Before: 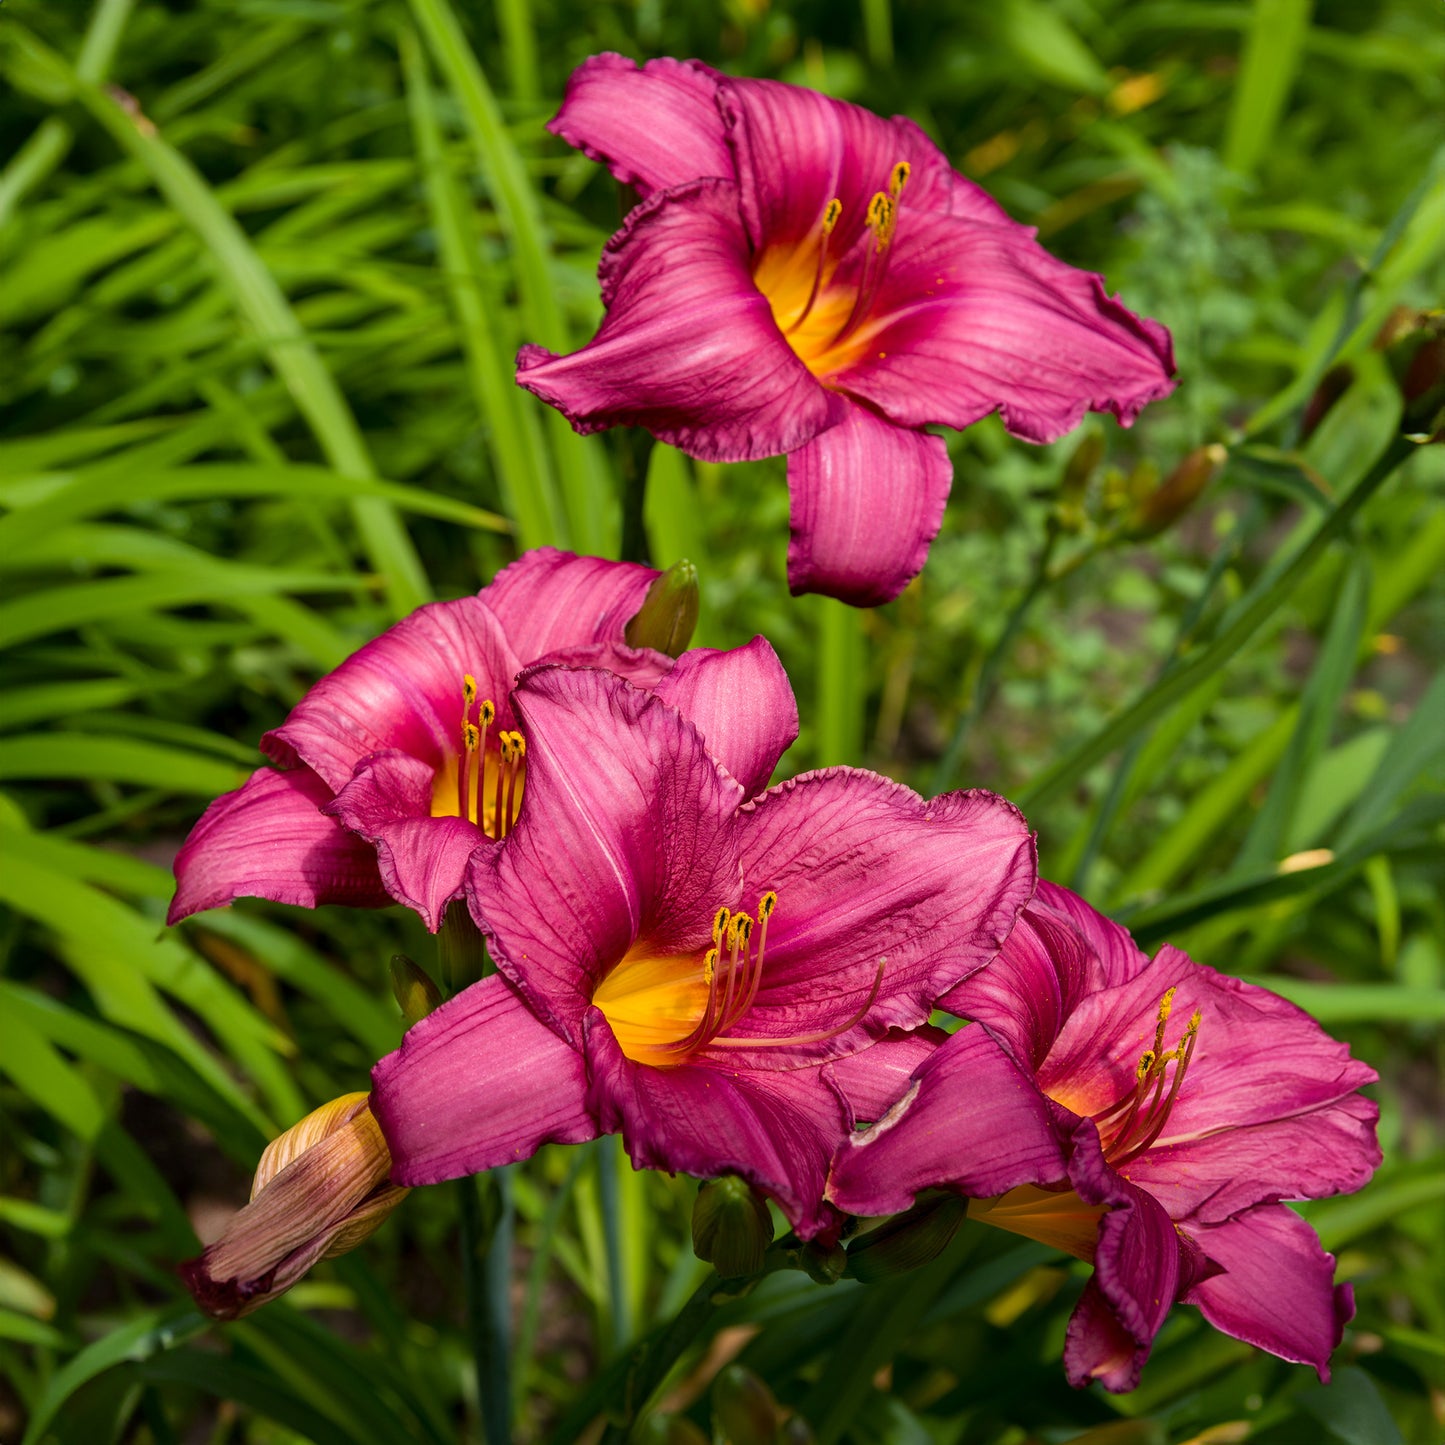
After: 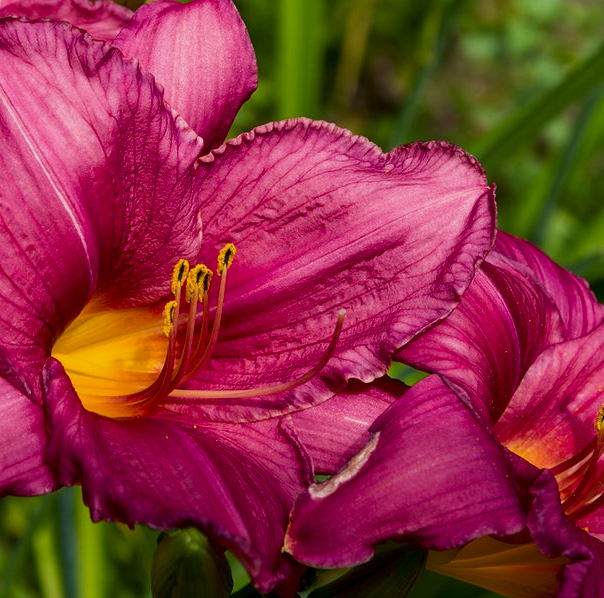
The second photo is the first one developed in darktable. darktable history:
crop: left 37.493%, top 44.912%, right 20.679%, bottom 13.702%
contrast brightness saturation: brightness -0.1
